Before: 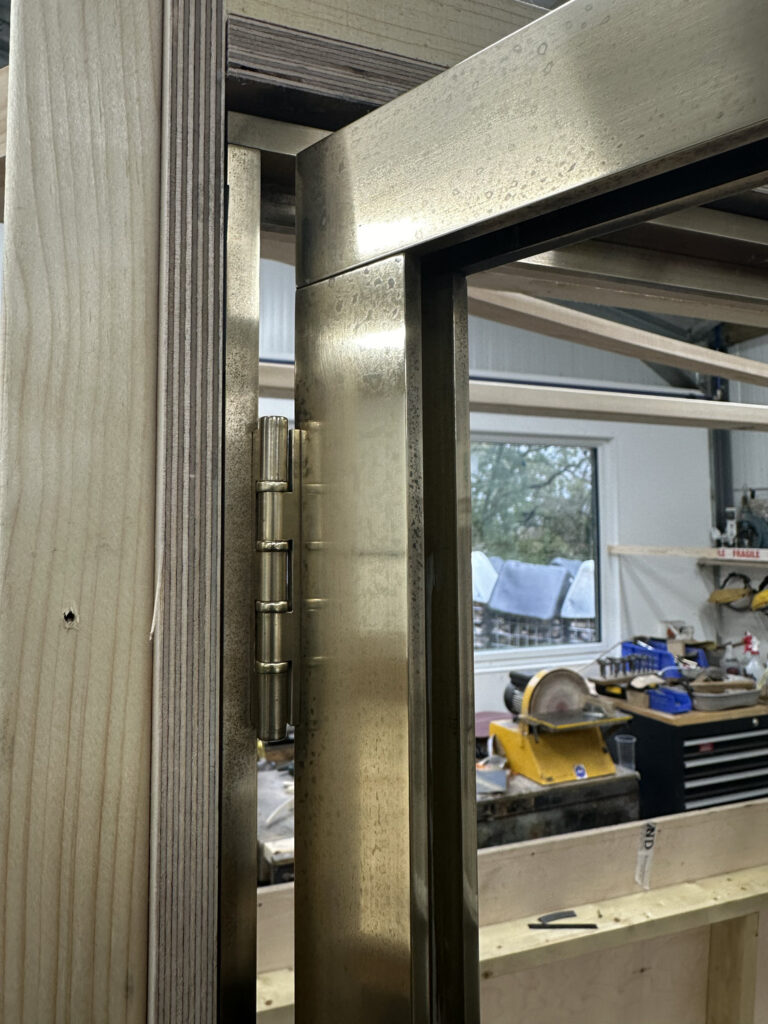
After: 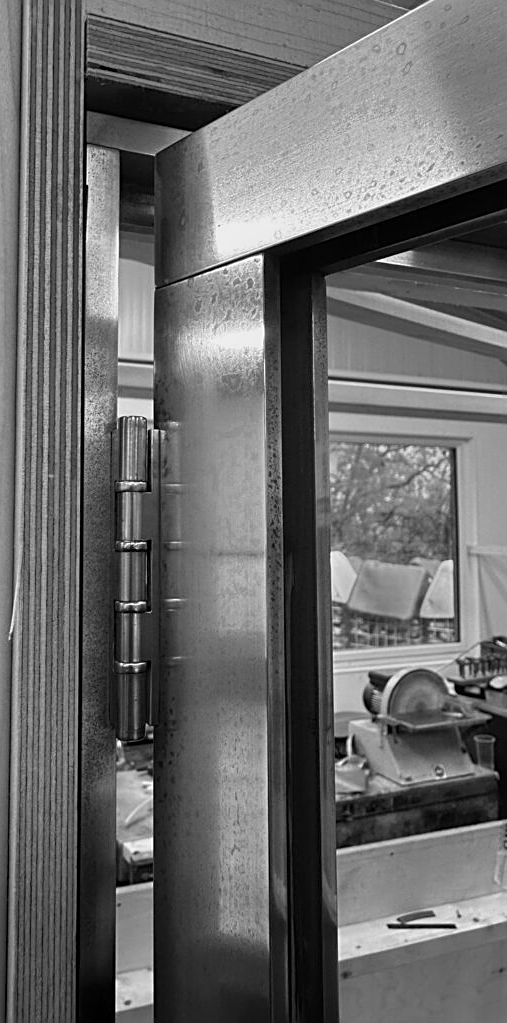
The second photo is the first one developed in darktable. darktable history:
sharpen: on, module defaults
crop and rotate: left 18.442%, right 15.508%
monochrome: a 26.22, b 42.67, size 0.8
